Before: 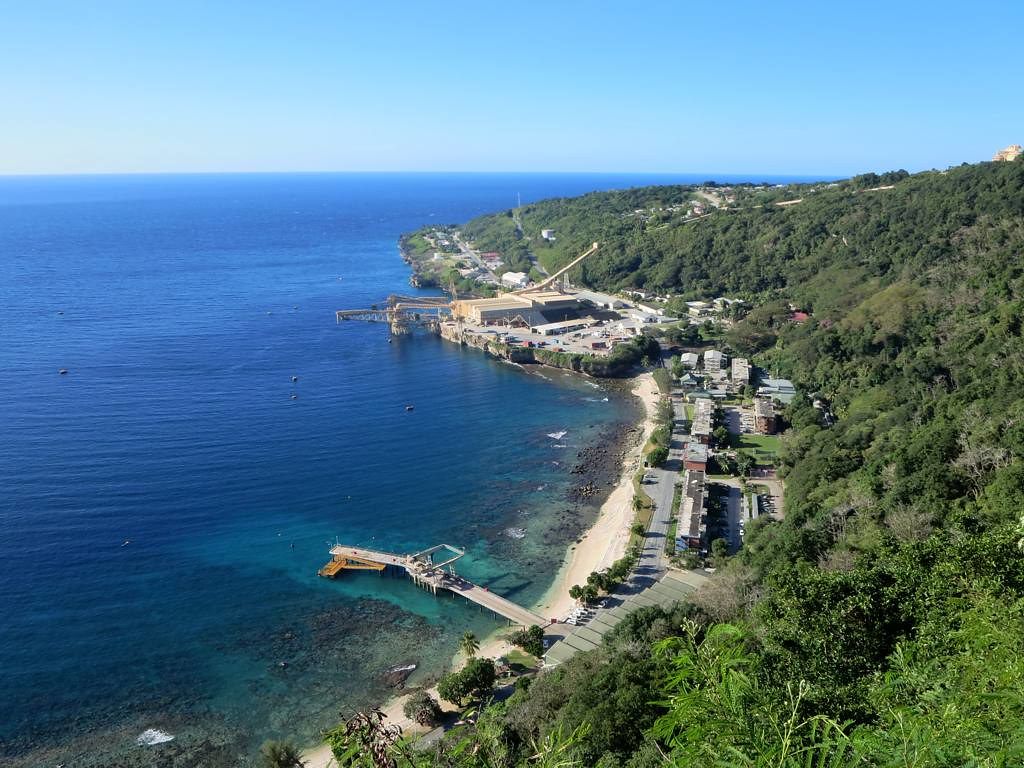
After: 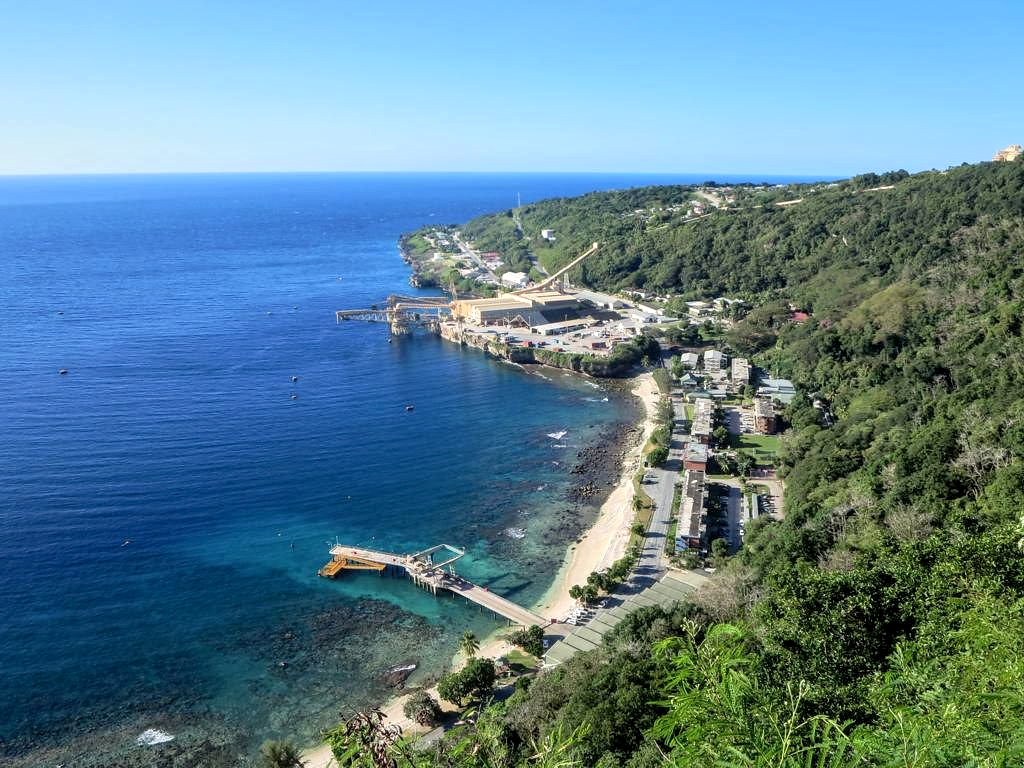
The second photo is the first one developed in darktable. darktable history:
tone equalizer: -8 EV -0.002 EV, -7 EV 0.005 EV, -6 EV -0.009 EV, -5 EV 0.011 EV, -4 EV -0.012 EV, -3 EV 0.007 EV, -2 EV -0.062 EV, -1 EV -0.293 EV, +0 EV -0.582 EV, smoothing diameter 2%, edges refinement/feathering 20, mask exposure compensation -1.57 EV, filter diffusion 5
local contrast: detail 130%
exposure: exposure 0.3 EV, compensate highlight preservation false
